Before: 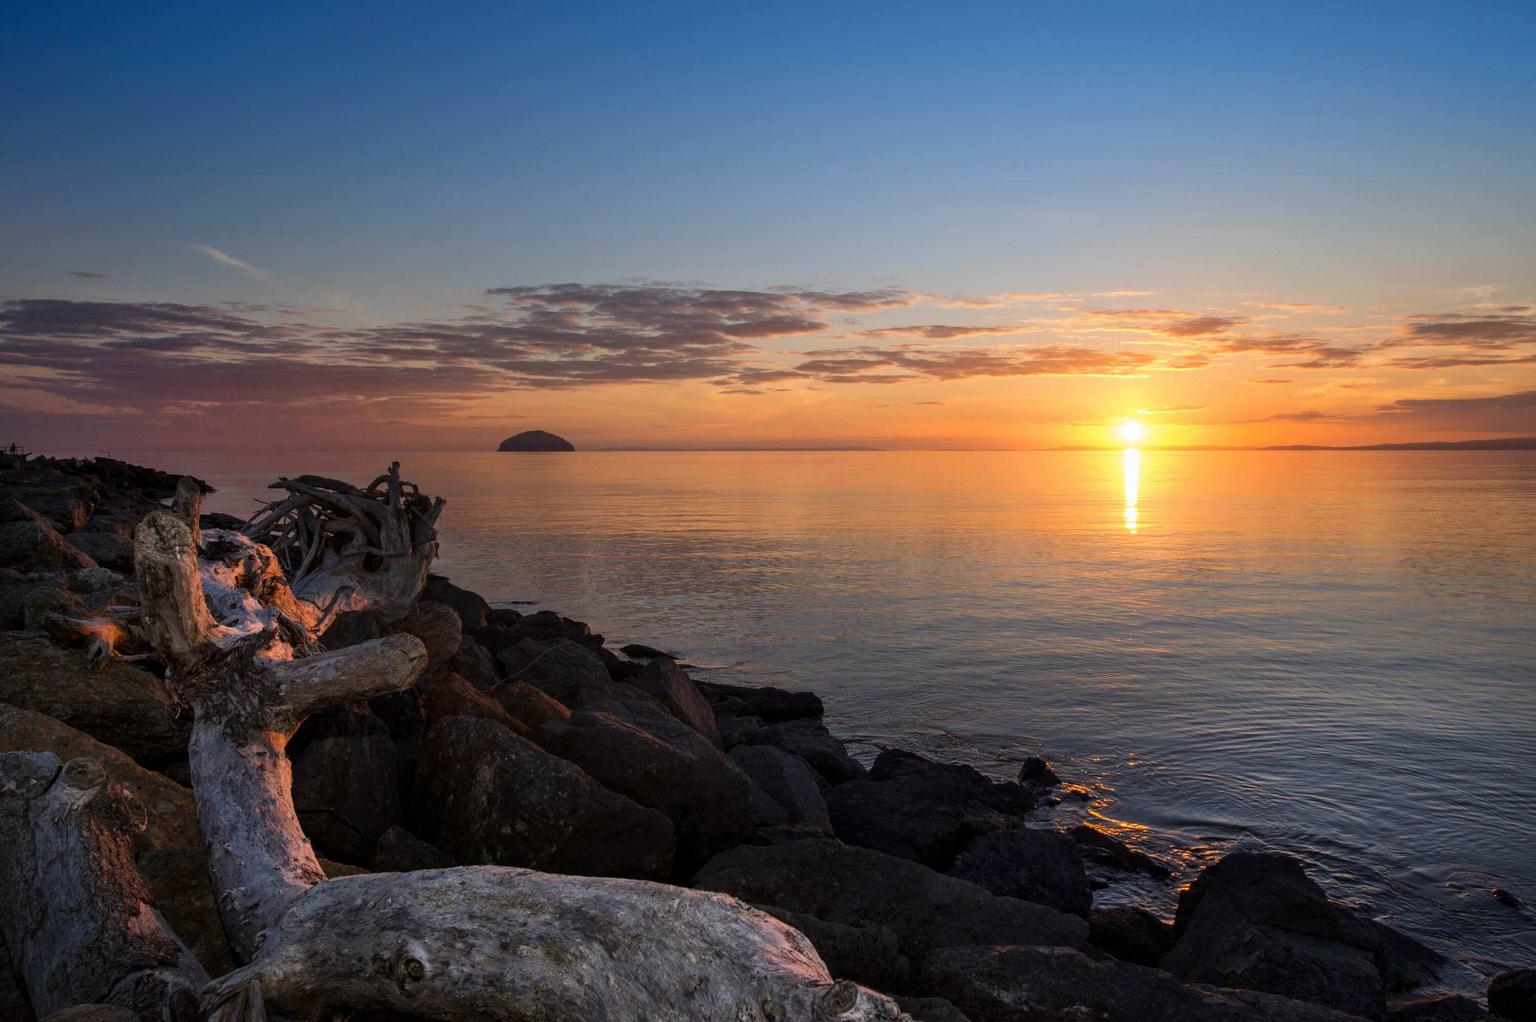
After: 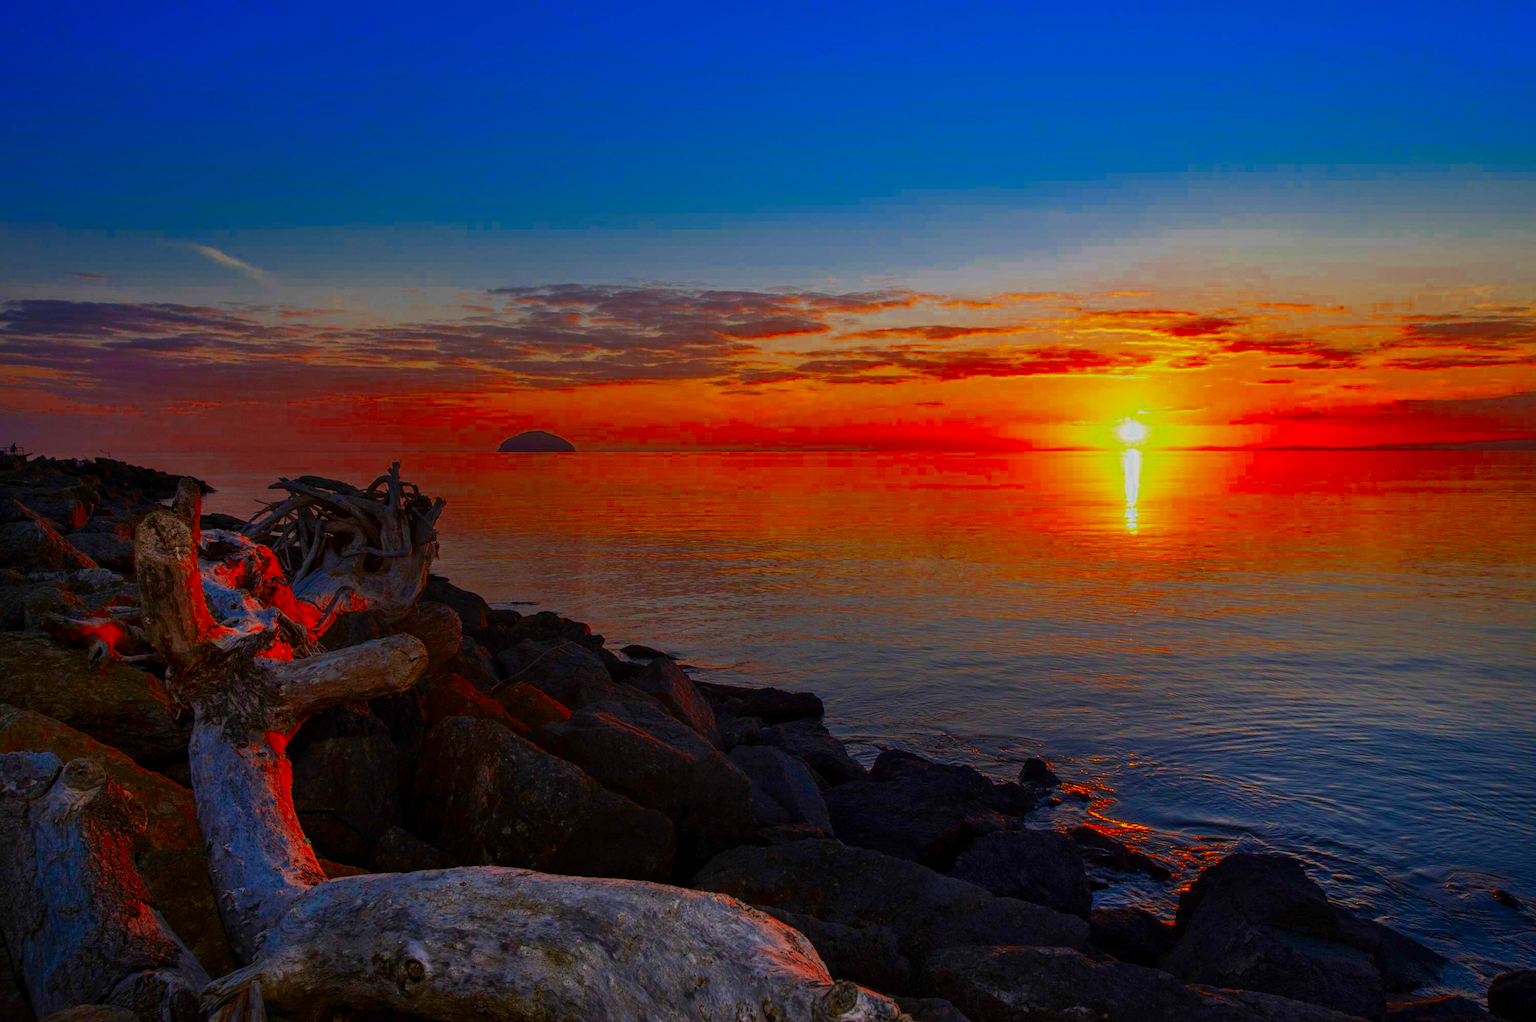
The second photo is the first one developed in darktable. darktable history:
exposure: exposure -0.582 EV, compensate highlight preservation false
sharpen: radius 2.883, amount 0.868, threshold 47.523
color zones: curves: ch0 [(0, 0.5) (0.125, 0.4) (0.25, 0.5) (0.375, 0.4) (0.5, 0.4) (0.625, 0.35) (0.75, 0.35) (0.875, 0.5)]; ch1 [(0, 0.35) (0.125, 0.45) (0.25, 0.35) (0.375, 0.35) (0.5, 0.35) (0.625, 0.35) (0.75, 0.45) (0.875, 0.35)]; ch2 [(0, 0.6) (0.125, 0.5) (0.25, 0.5) (0.375, 0.6) (0.5, 0.6) (0.625, 0.5) (0.75, 0.5) (0.875, 0.5)]
color correction: saturation 3
